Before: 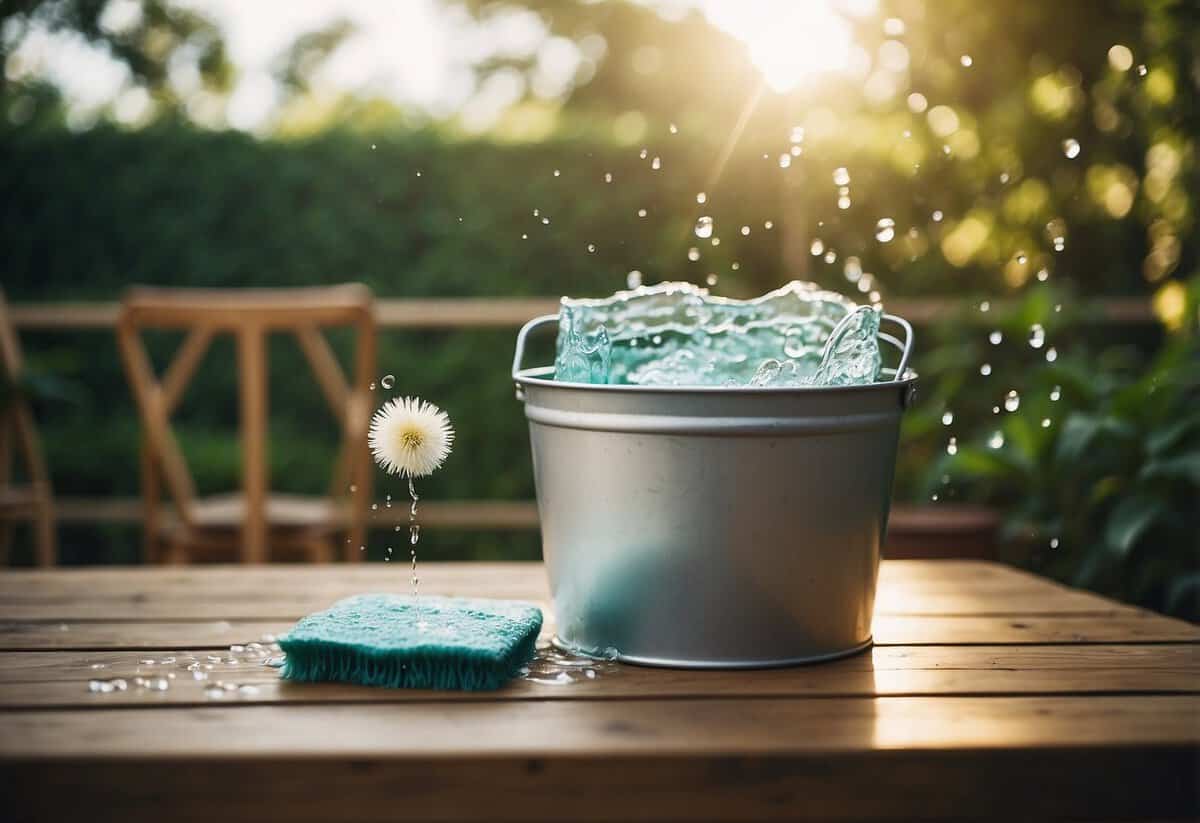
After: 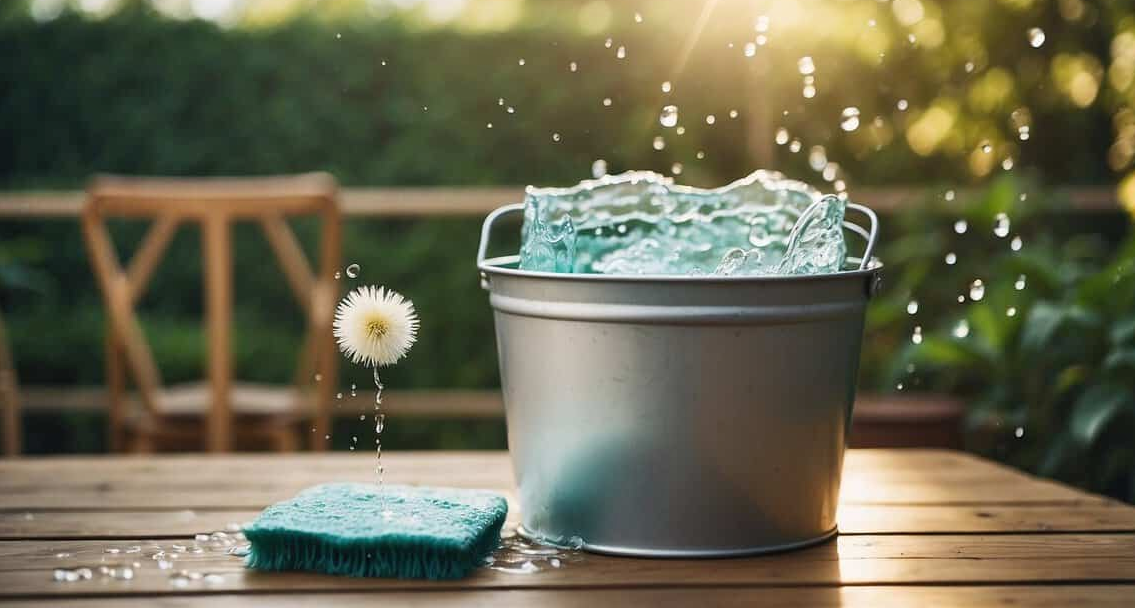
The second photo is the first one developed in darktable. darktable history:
crop and rotate: left 2.919%, top 13.488%, right 2.451%, bottom 12.592%
shadows and highlights: highlights 69.05, soften with gaussian
